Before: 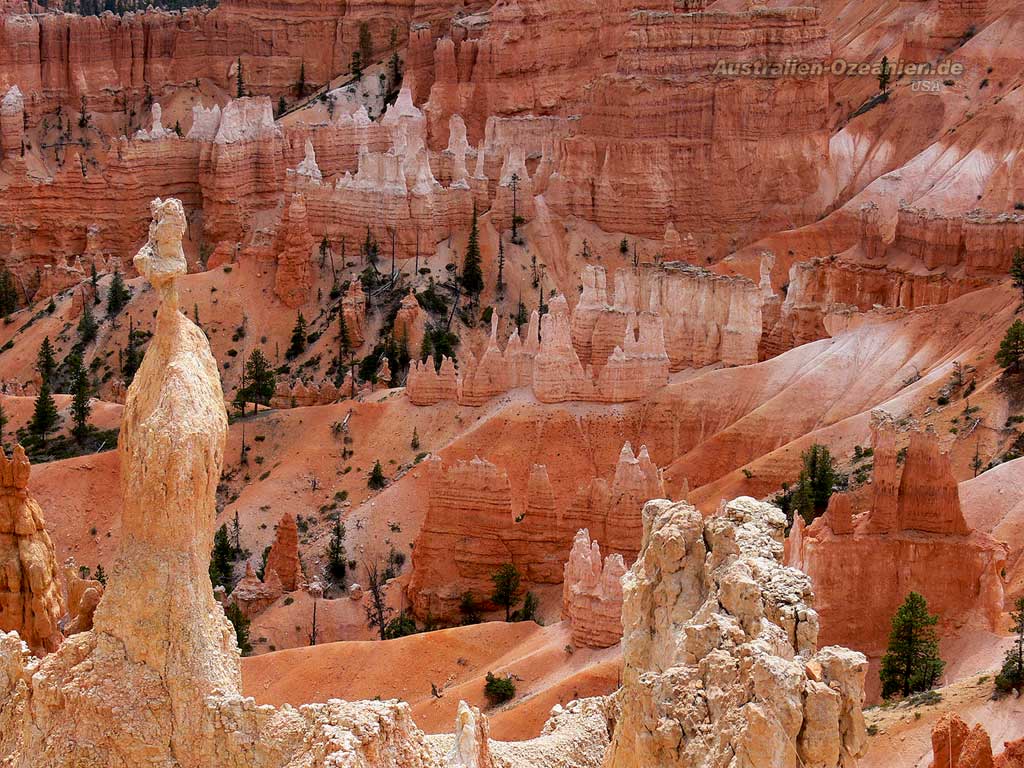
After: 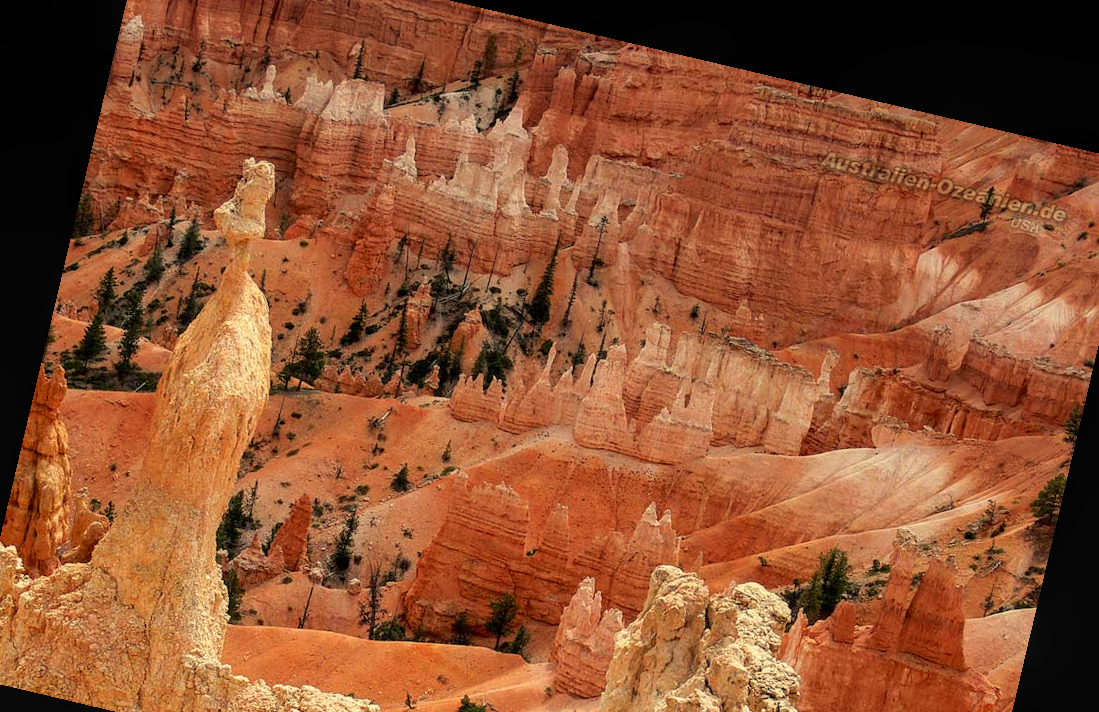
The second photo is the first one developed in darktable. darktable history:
rotate and perspective: rotation 13.27°, automatic cropping off
white balance: red 1.08, blue 0.791
crop: left 2.737%, top 7.287%, right 3.421%, bottom 20.179%
local contrast: detail 110%
